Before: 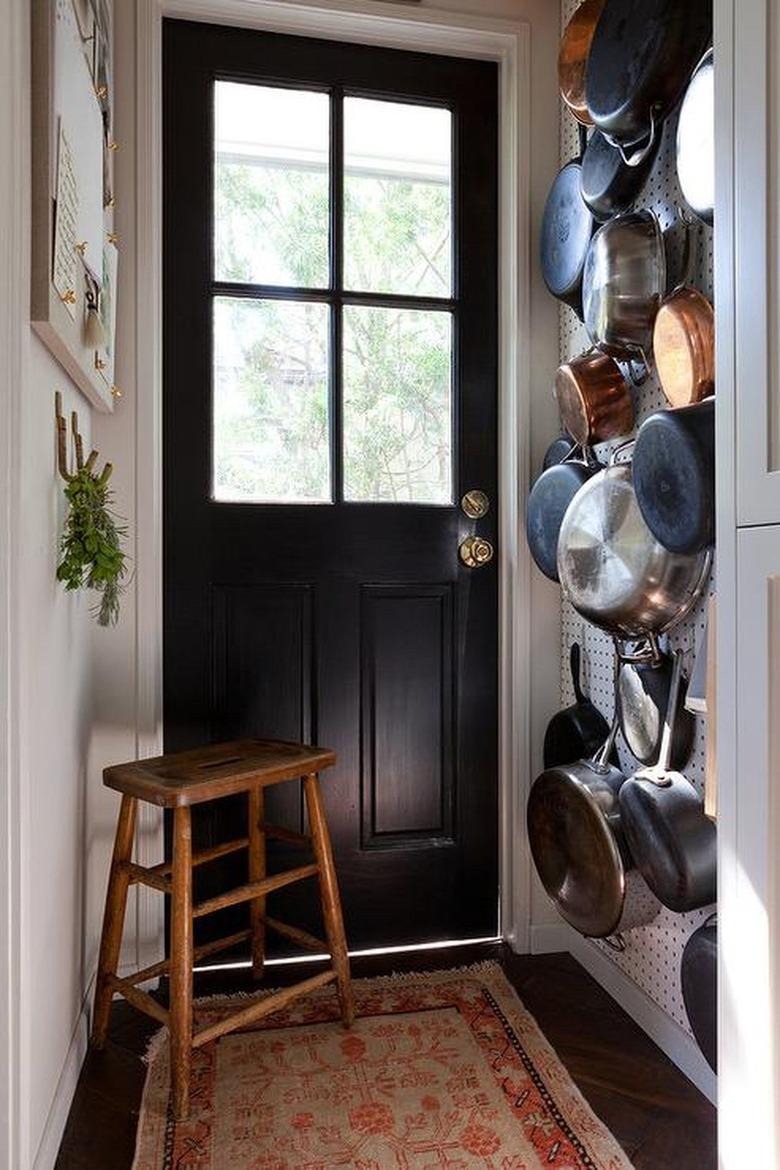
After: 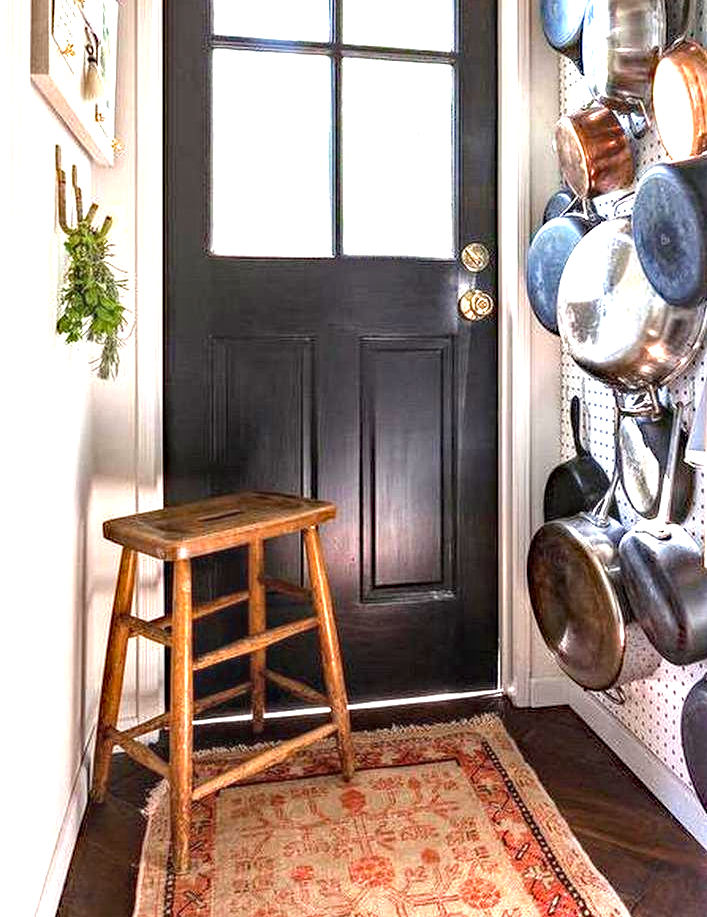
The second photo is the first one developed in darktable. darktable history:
crop: top 21.124%, right 9.323%, bottom 0.291%
local contrast: on, module defaults
exposure: black level correction 0, exposure 1.915 EV, compensate highlight preservation false
haze removal: adaptive false
